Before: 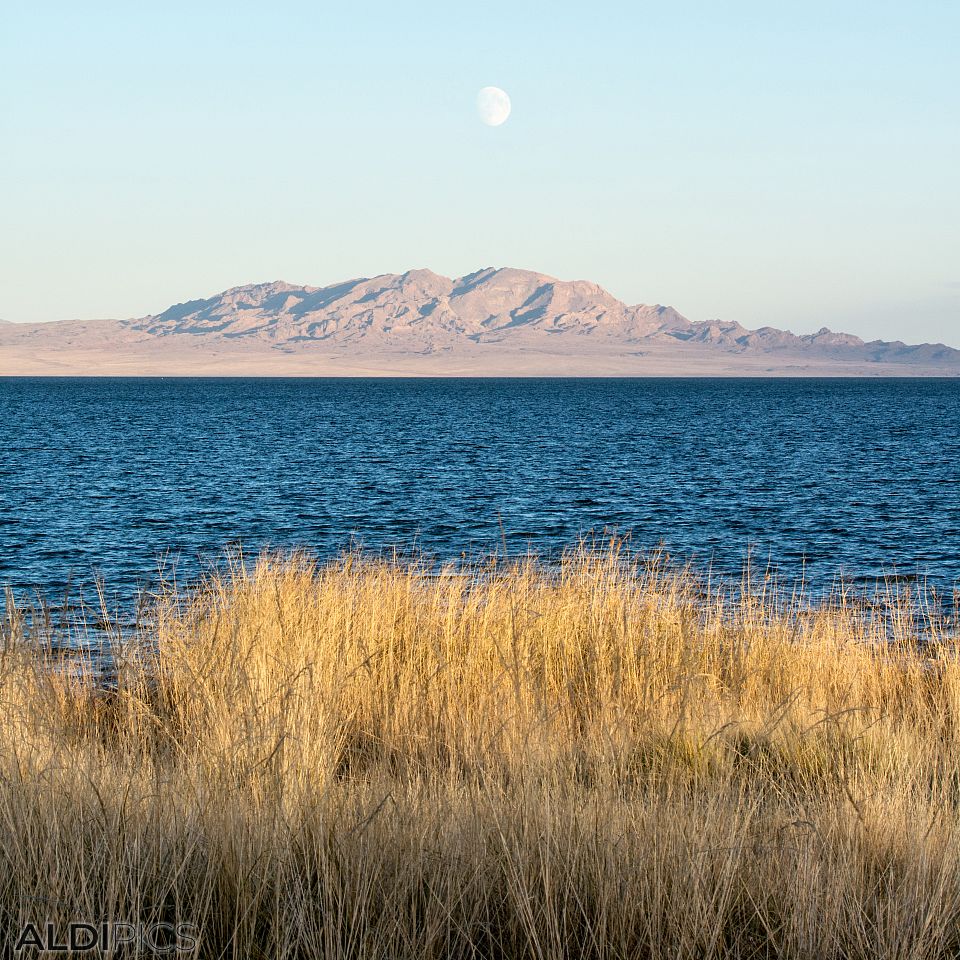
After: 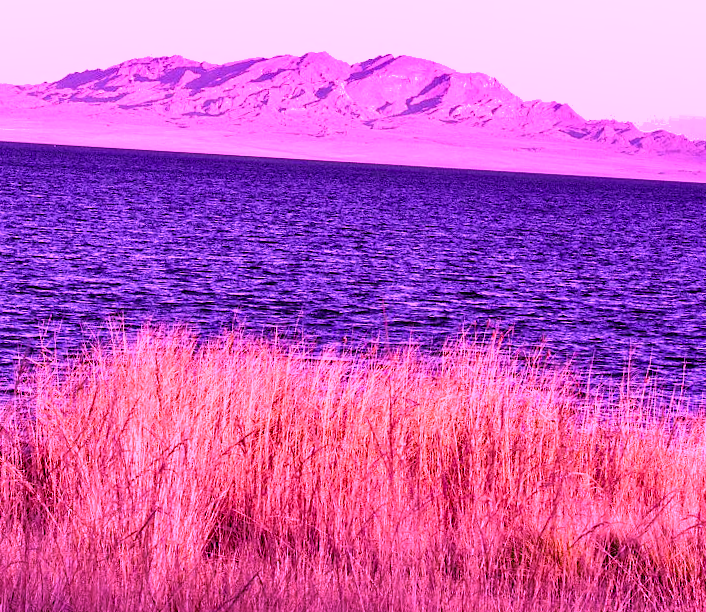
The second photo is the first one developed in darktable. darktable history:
color balance rgb: perceptual saturation grading › mid-tones 6.33%, perceptual saturation grading › shadows 72.44%, perceptual brilliance grading › highlights 11.59%, contrast 5.05%
color calibration: illuminant custom, x 0.261, y 0.521, temperature 7054.11 K
shadows and highlights: low approximation 0.01, soften with gaussian
crop and rotate: angle -3.37°, left 9.79%, top 20.73%, right 12.42%, bottom 11.82%
